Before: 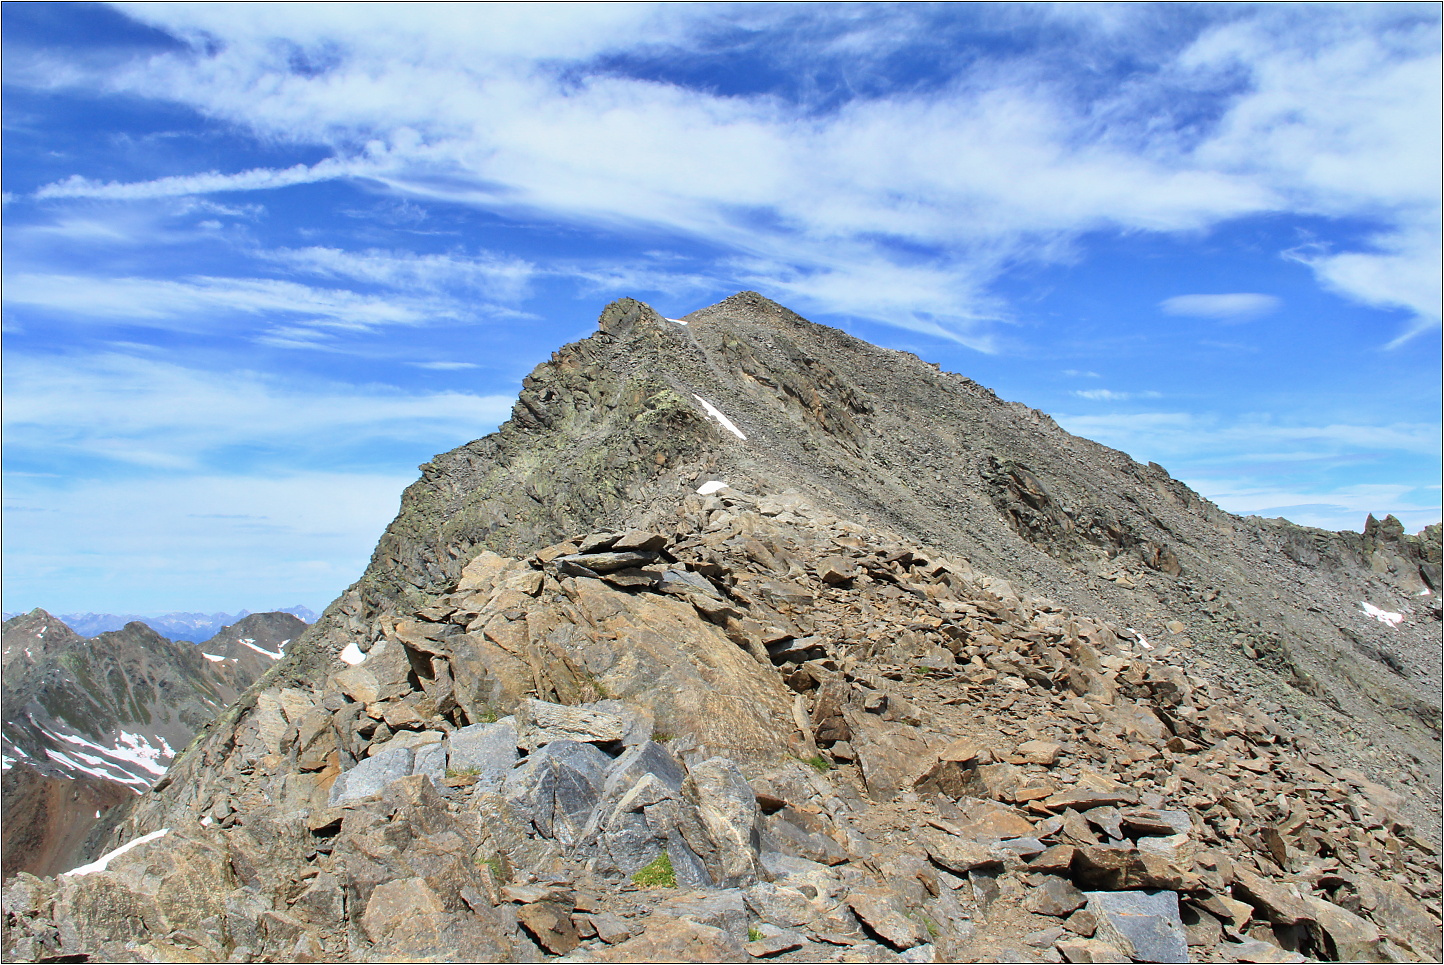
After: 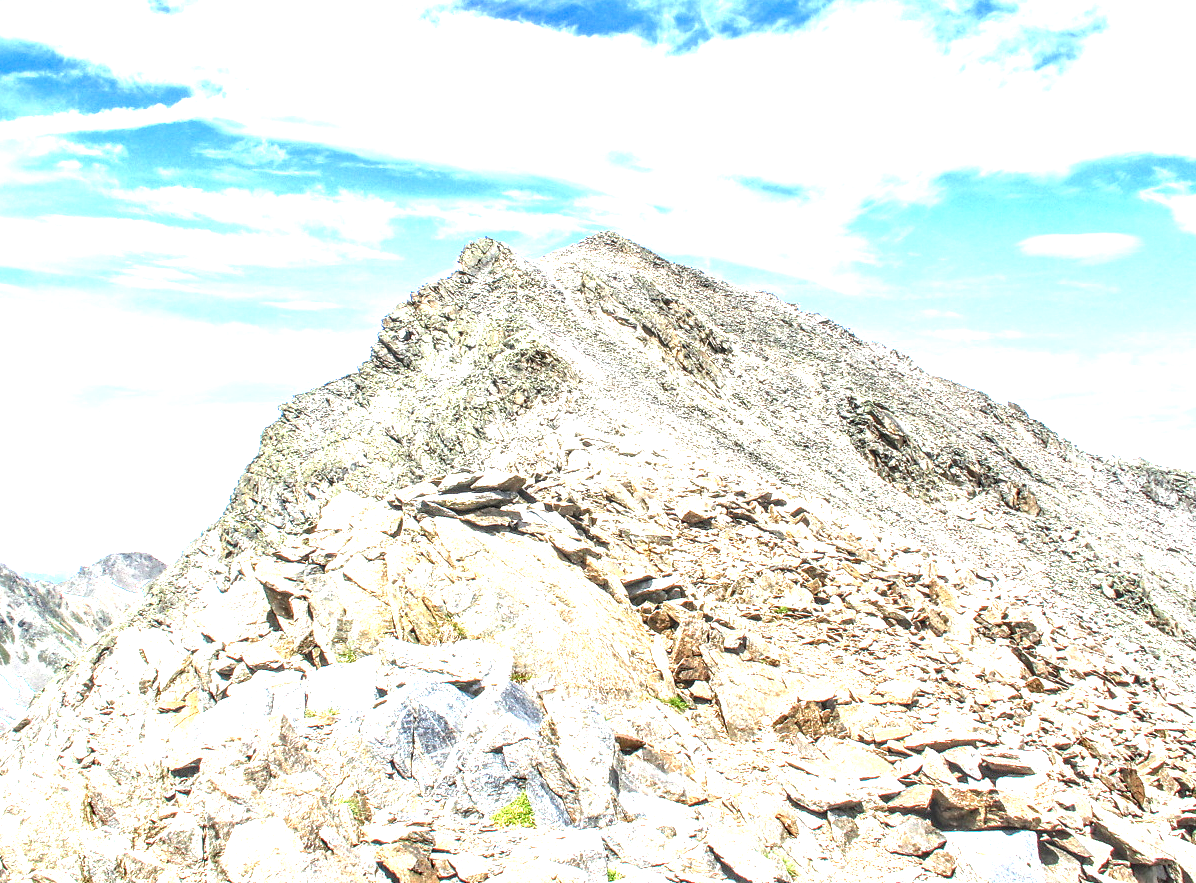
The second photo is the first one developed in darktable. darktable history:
exposure: exposure 2 EV, compensate highlight preservation false
crop: left 9.807%, top 6.259%, right 7.334%, bottom 2.177%
local contrast: highlights 0%, shadows 0%, detail 182%
